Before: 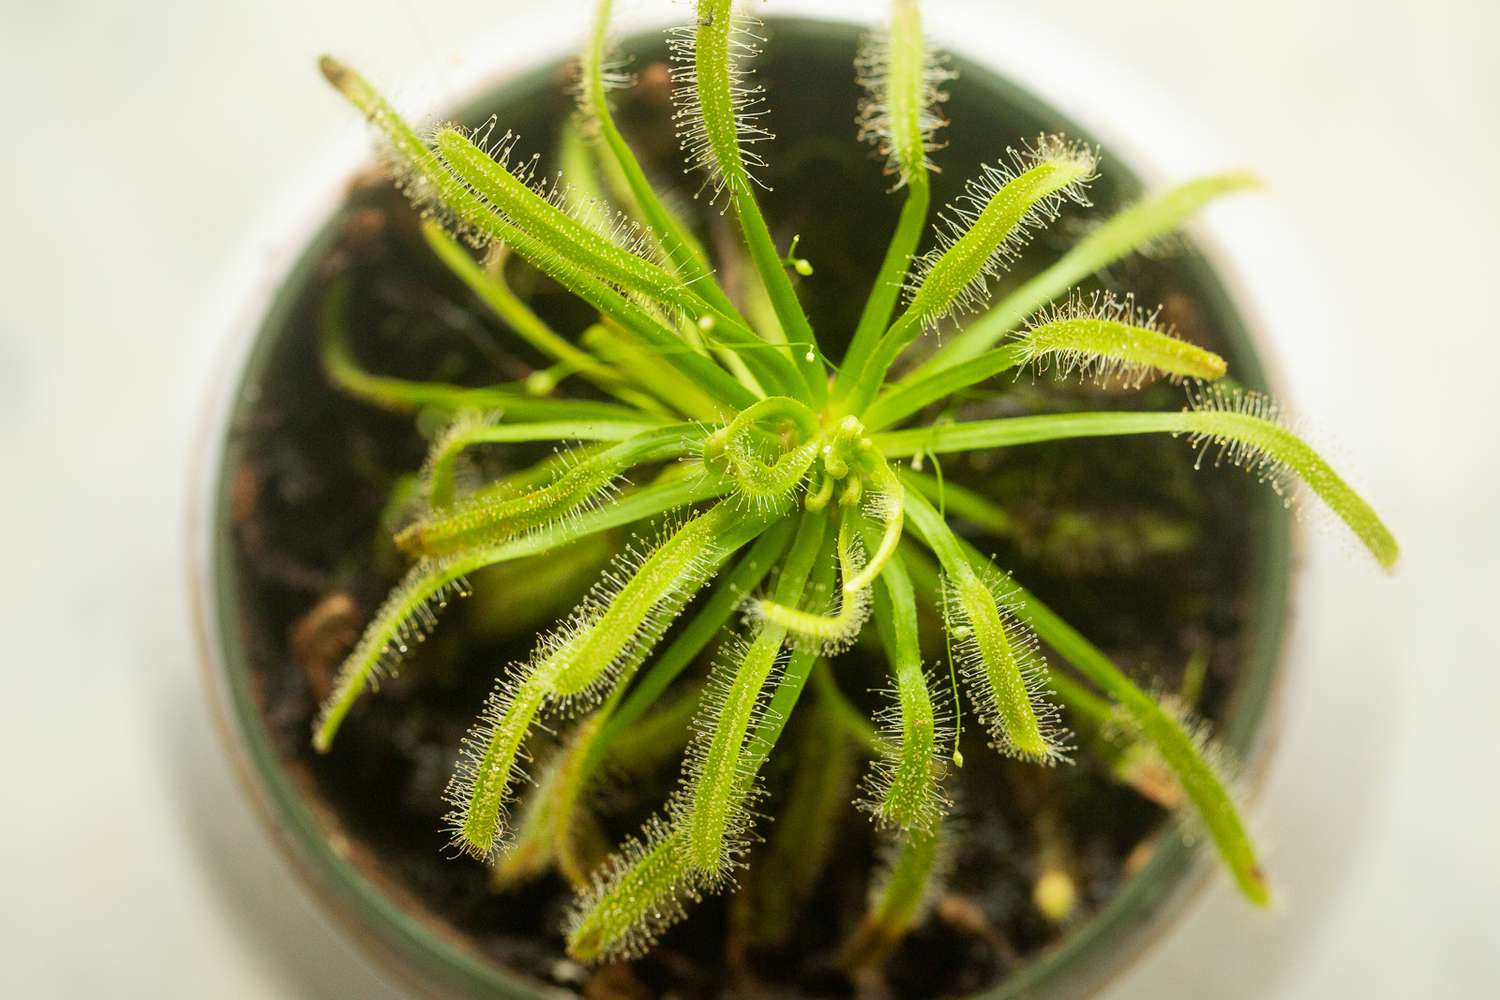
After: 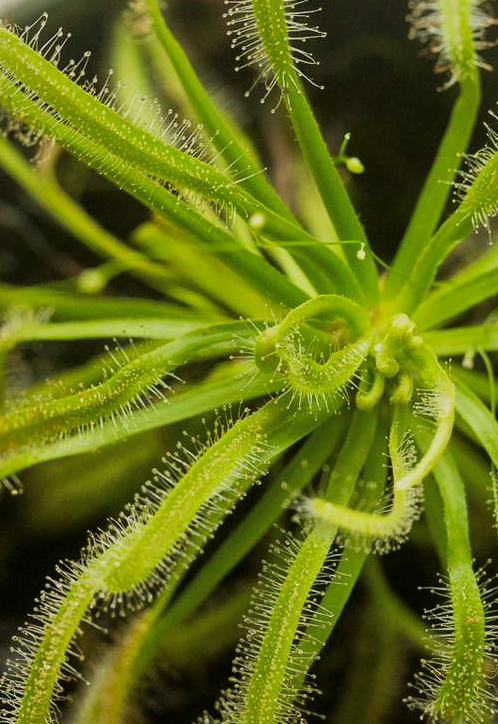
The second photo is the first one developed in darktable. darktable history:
tone equalizer: -8 EV 0.257 EV, -7 EV 0.425 EV, -6 EV 0.431 EV, -5 EV 0.253 EV, -3 EV -0.262 EV, -2 EV -0.394 EV, -1 EV -0.392 EV, +0 EV -0.275 EV, smoothing diameter 2.04%, edges refinement/feathering 20.85, mask exposure compensation -1.57 EV, filter diffusion 5
exposure: exposure -0.296 EV, compensate highlight preservation false
crop and rotate: left 29.964%, top 10.237%, right 36.791%, bottom 17.329%
tone curve: curves: ch0 [(0, 0) (0.059, 0.027) (0.178, 0.105) (0.292, 0.233) (0.485, 0.472) (0.837, 0.887) (1, 0.983)]; ch1 [(0, 0) (0.23, 0.166) (0.34, 0.298) (0.371, 0.334) (0.435, 0.413) (0.477, 0.469) (0.499, 0.498) (0.534, 0.551) (0.56, 0.585) (0.754, 0.801) (1, 1)]; ch2 [(0, 0) (0.431, 0.414) (0.498, 0.503) (0.524, 0.531) (0.568, 0.567) (0.6, 0.597) (0.65, 0.651) (0.752, 0.764) (1, 1)], color space Lab, linked channels, preserve colors none
